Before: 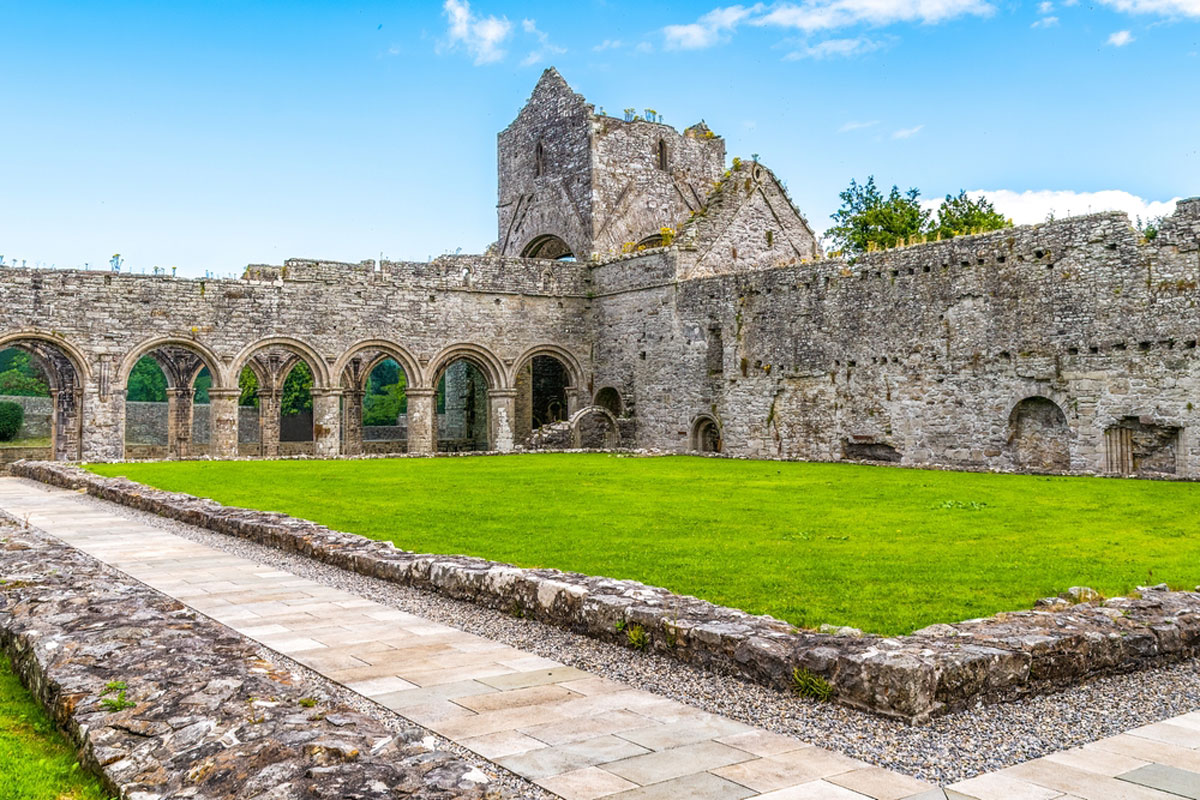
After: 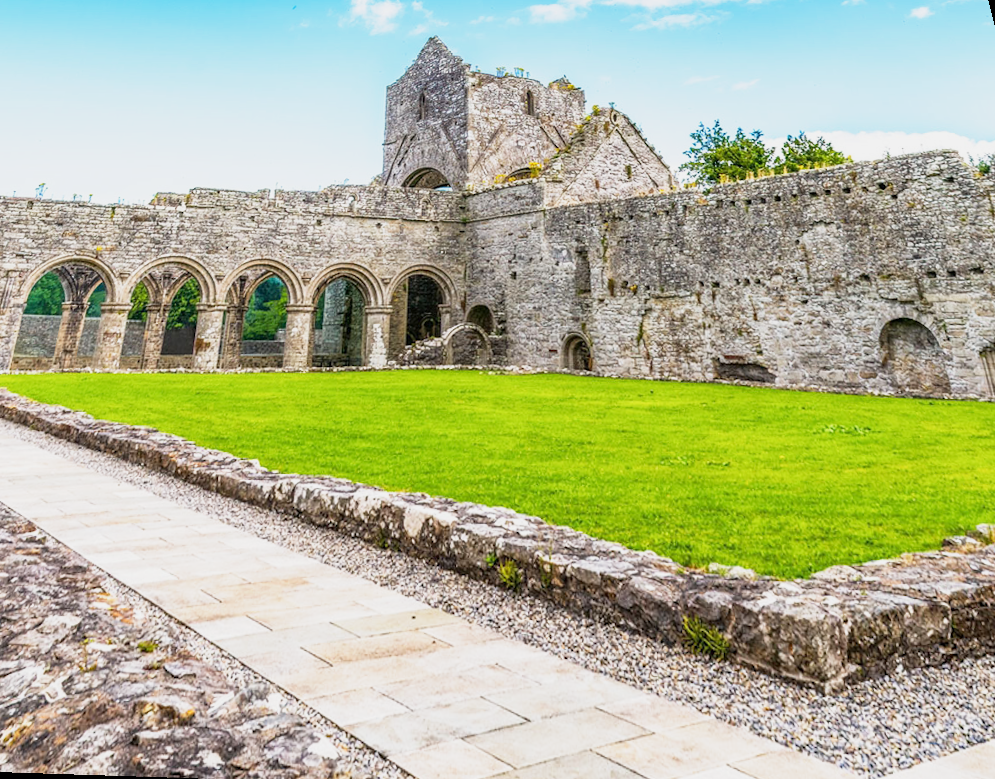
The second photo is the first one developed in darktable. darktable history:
exposure: compensate highlight preservation false
rotate and perspective: rotation 0.72°, lens shift (vertical) -0.352, lens shift (horizontal) -0.051, crop left 0.152, crop right 0.859, crop top 0.019, crop bottom 0.964
base curve: curves: ch0 [(0, 0) (0.088, 0.125) (0.176, 0.251) (0.354, 0.501) (0.613, 0.749) (1, 0.877)], preserve colors none
